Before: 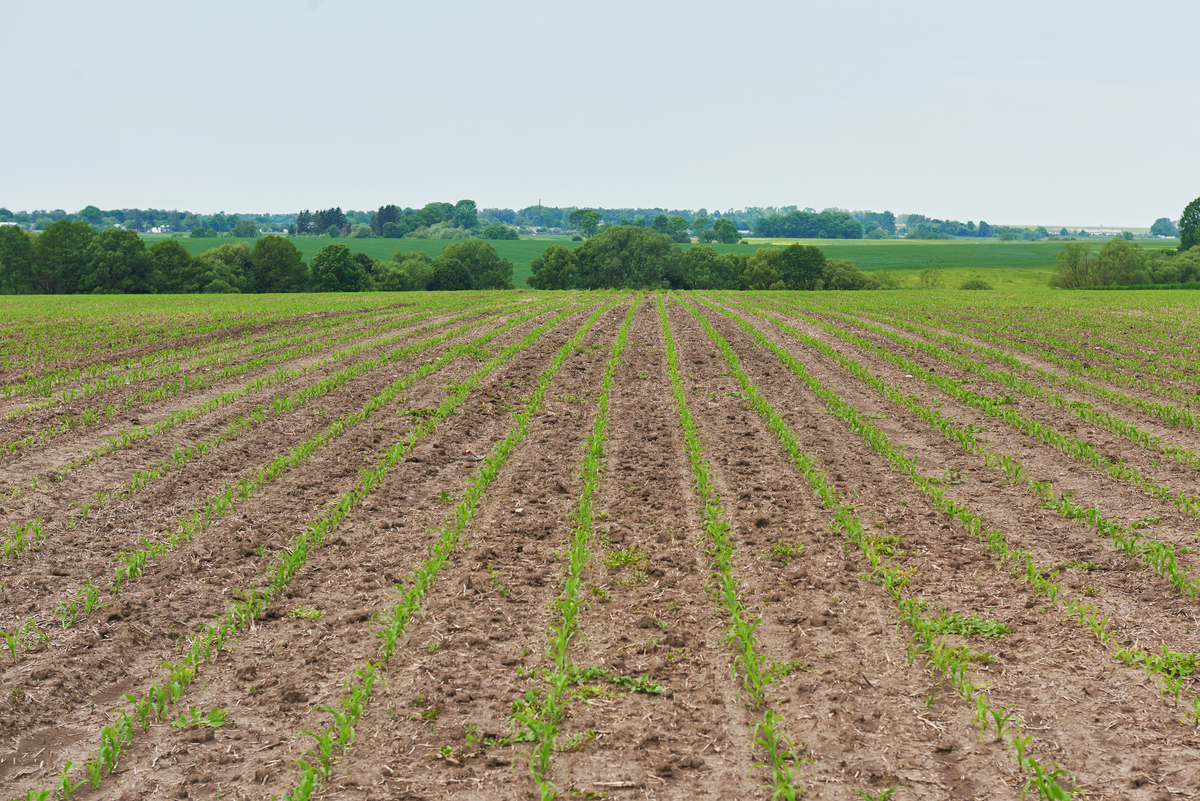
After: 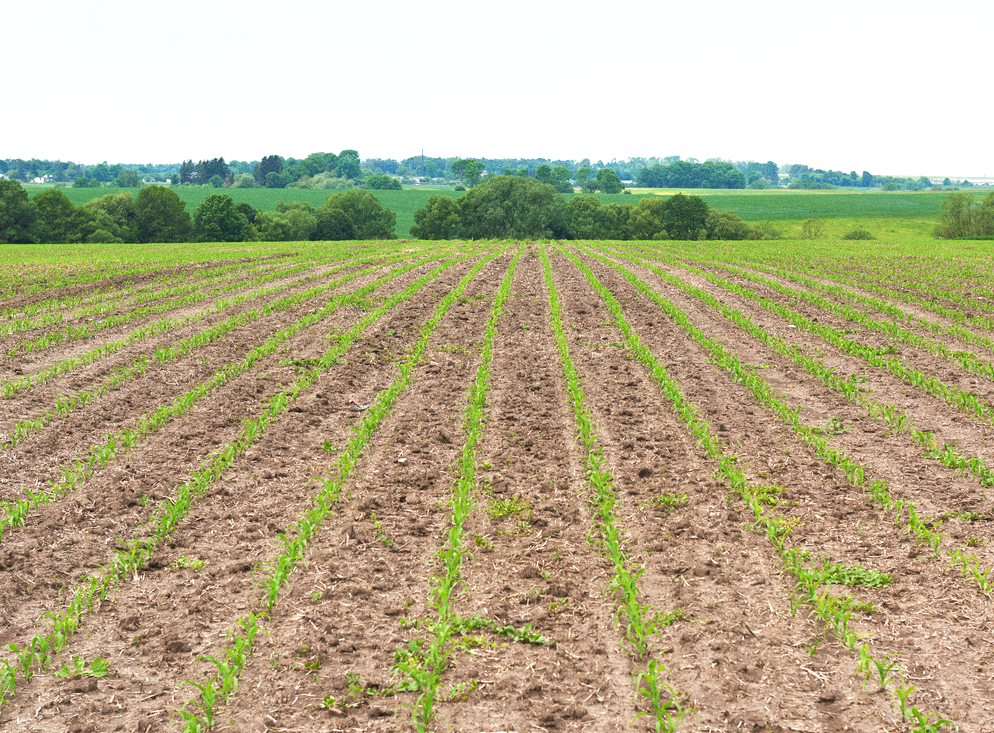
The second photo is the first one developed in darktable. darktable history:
grain: coarseness 0.09 ISO
crop: left 9.807%, top 6.259%, right 7.334%, bottom 2.177%
exposure: exposure 0.574 EV, compensate highlight preservation false
